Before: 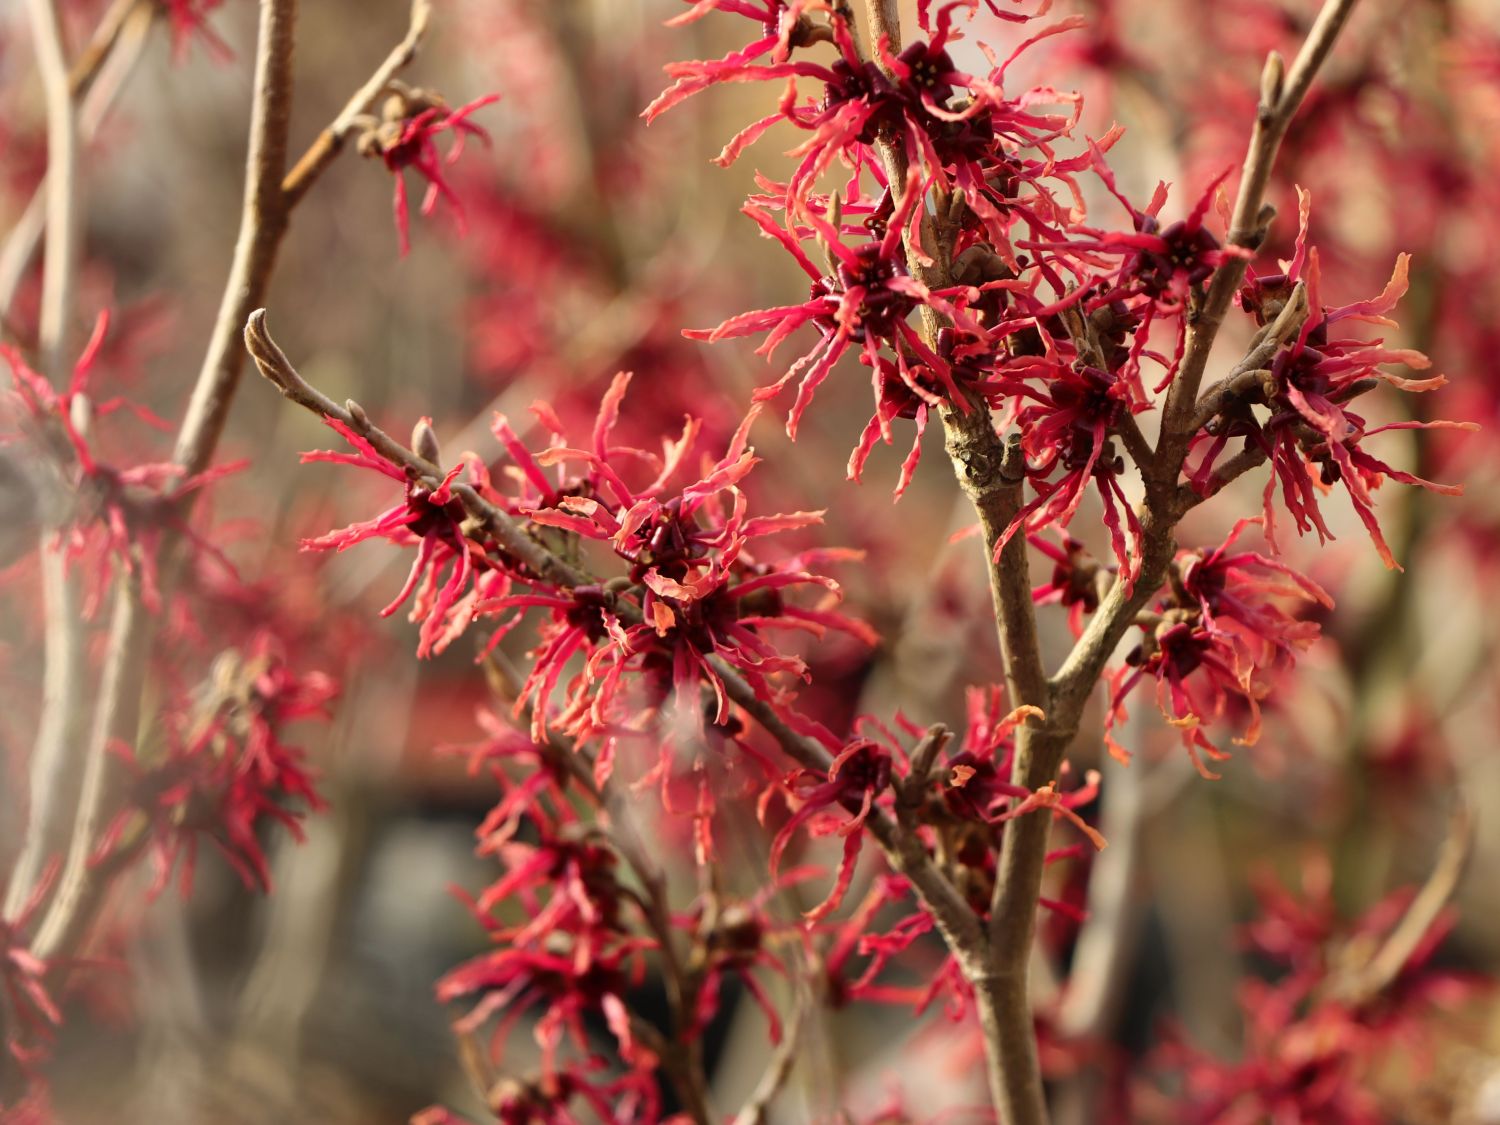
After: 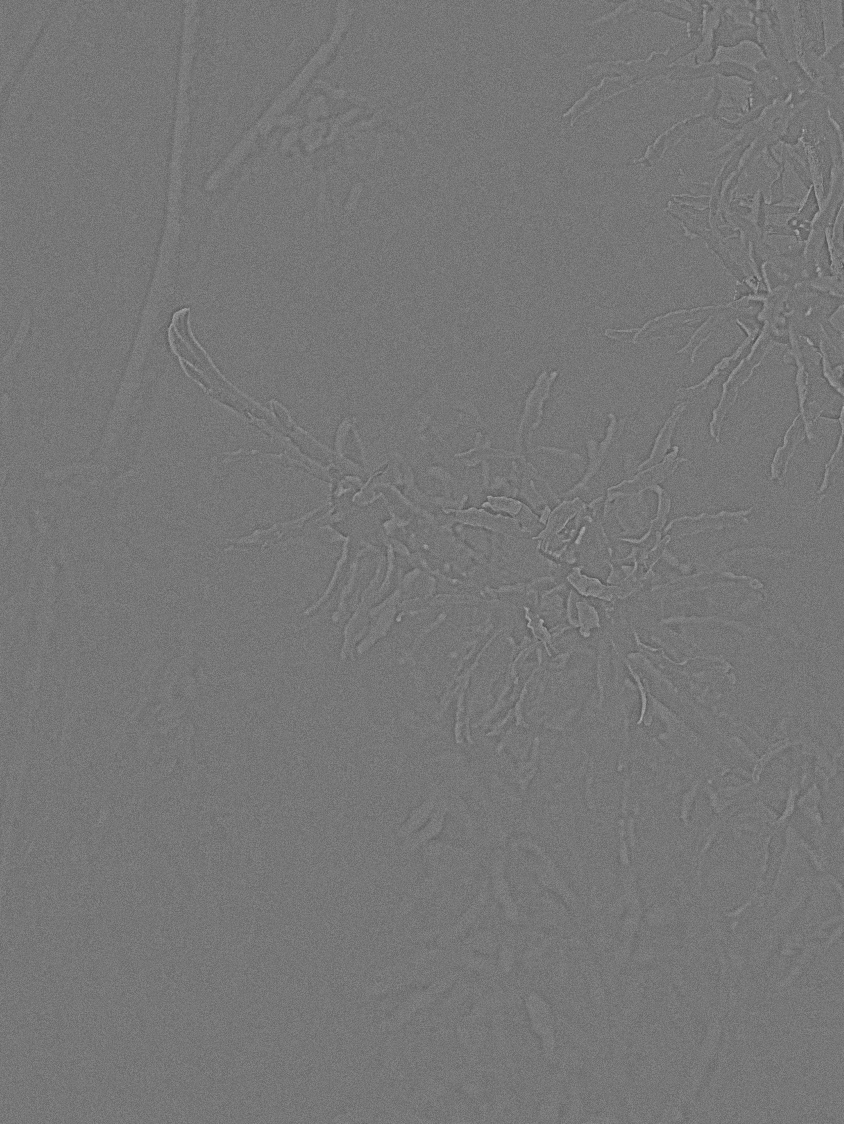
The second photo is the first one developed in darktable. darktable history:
highpass: sharpness 9.84%, contrast boost 9.94%
crop: left 5.114%, right 38.589%
color contrast: green-magenta contrast 0, blue-yellow contrast 0
tone equalizer: -8 EV -0.55 EV
local contrast: on, module defaults
color correction: highlights a* -5.94, highlights b* 9.48, shadows a* 10.12, shadows b* 23.94
exposure: exposure -0.04 EV, compensate highlight preservation false
grain: mid-tones bias 0%
